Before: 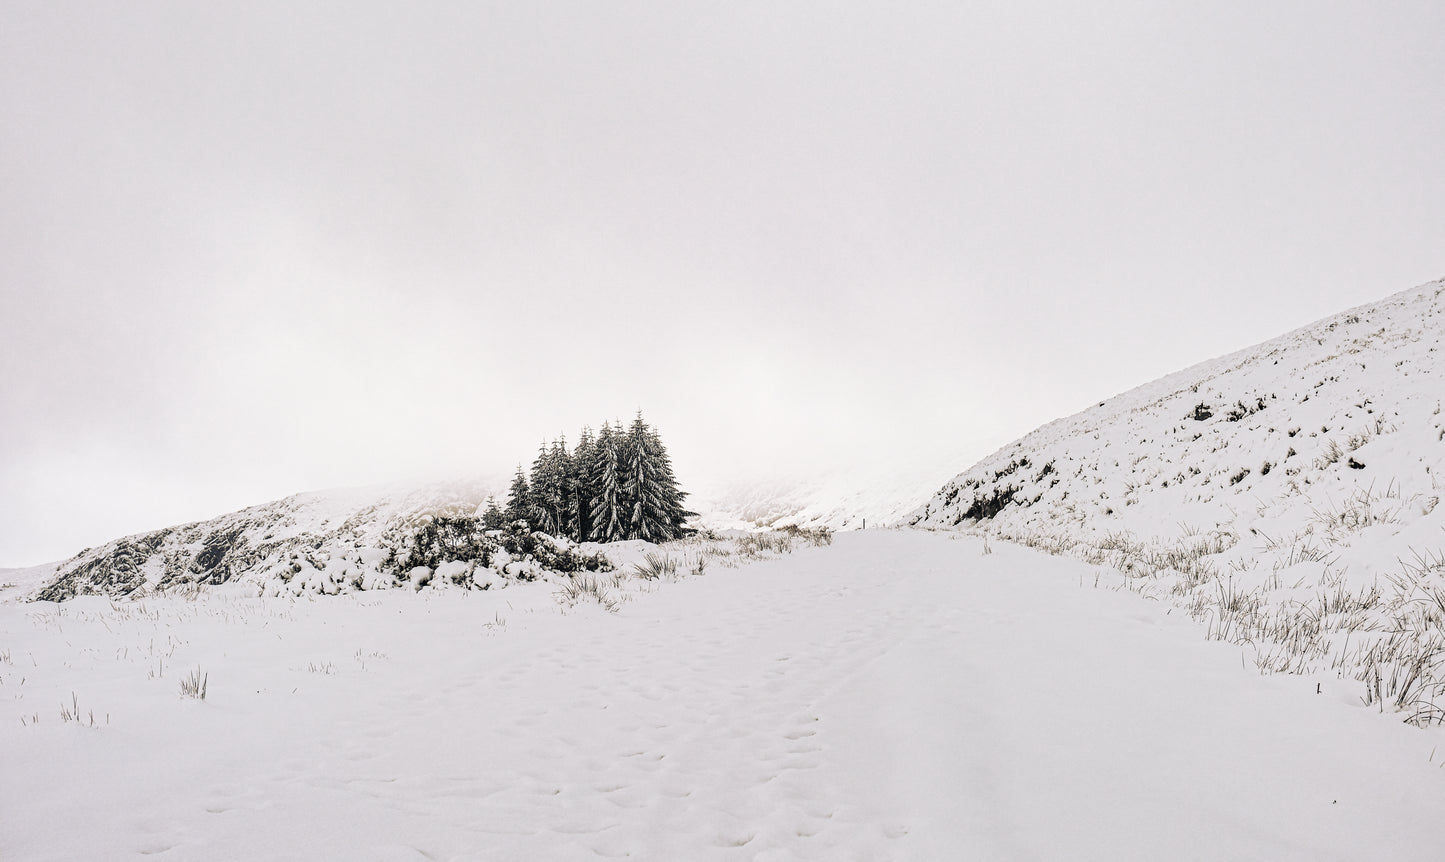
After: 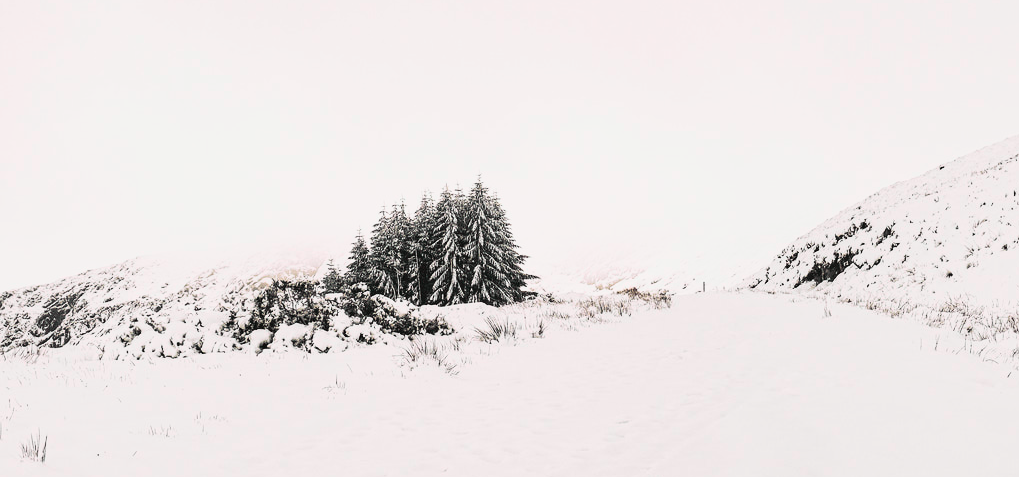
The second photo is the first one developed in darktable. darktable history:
crop: left 11.123%, top 27.61%, right 18.3%, bottom 17.034%
tone curve: curves: ch0 [(0, 0.026) (0.172, 0.194) (0.398, 0.437) (0.469, 0.544) (0.612, 0.741) (0.845, 0.926) (1, 0.968)]; ch1 [(0, 0) (0.437, 0.453) (0.472, 0.467) (0.502, 0.502) (0.531, 0.546) (0.574, 0.583) (0.617, 0.64) (0.699, 0.749) (0.859, 0.919) (1, 1)]; ch2 [(0, 0) (0.33, 0.301) (0.421, 0.443) (0.476, 0.502) (0.511, 0.504) (0.553, 0.553) (0.595, 0.586) (0.664, 0.664) (1, 1)], color space Lab, independent channels, preserve colors none
